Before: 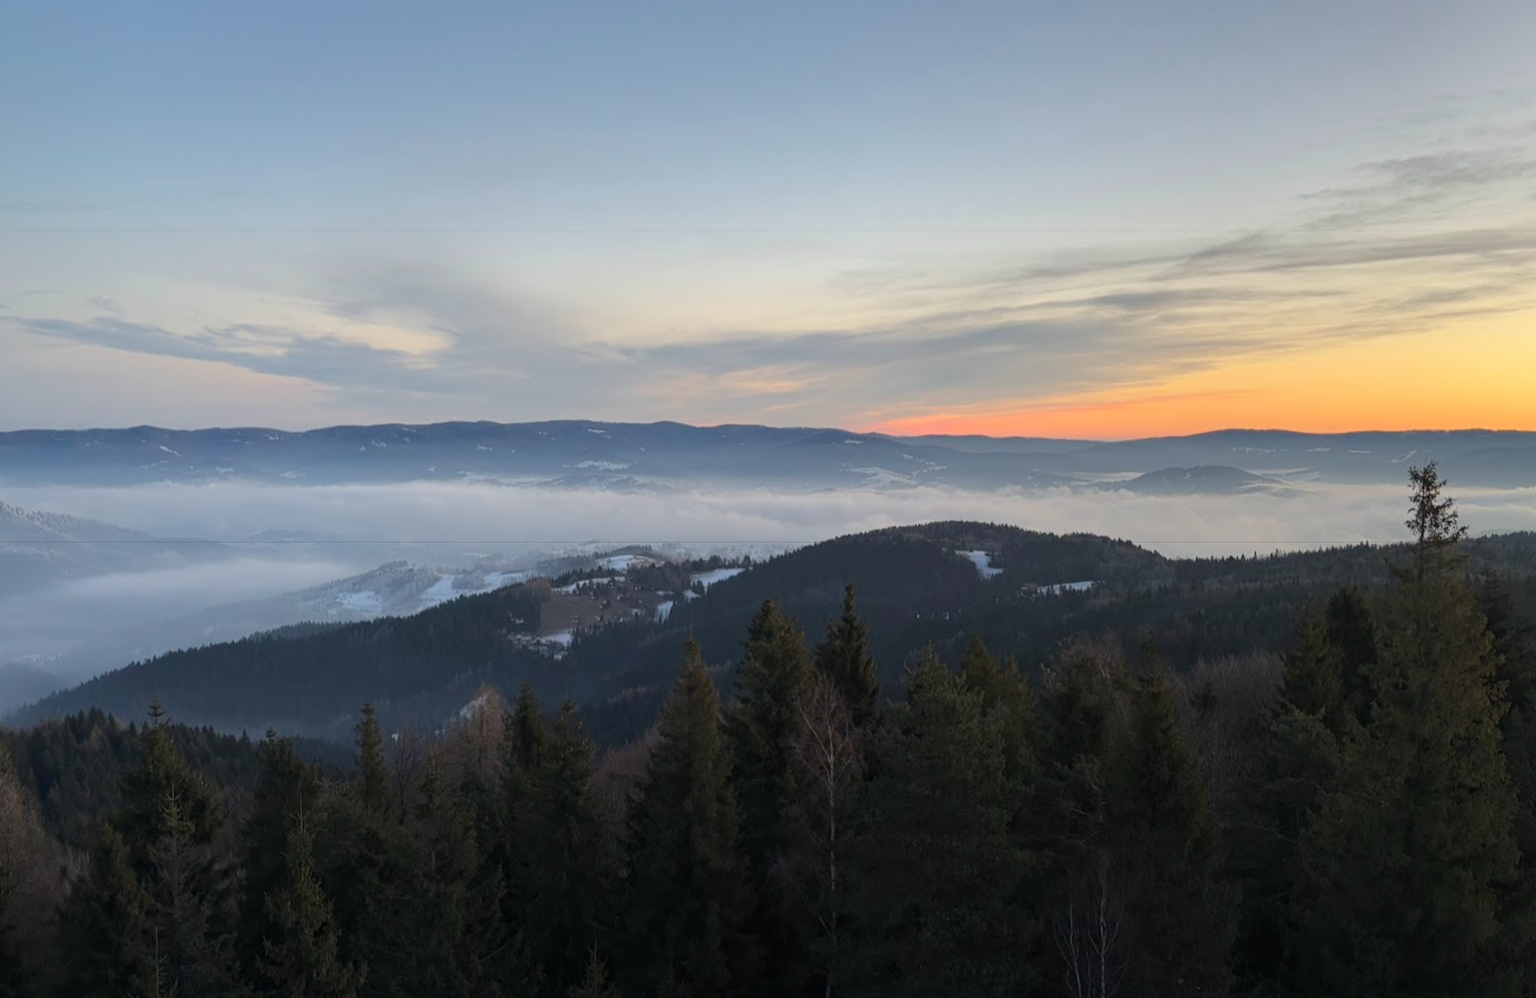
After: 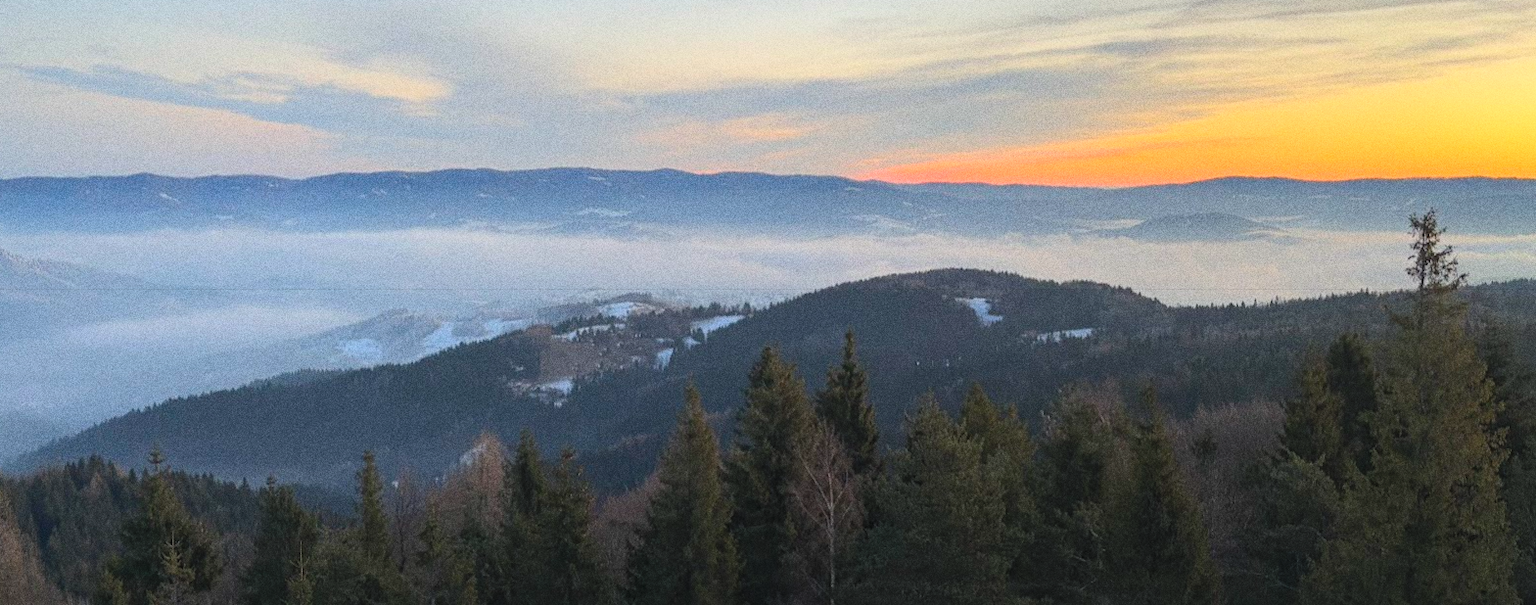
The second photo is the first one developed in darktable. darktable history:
grain: coarseness 0.09 ISO, strength 40%
exposure: compensate highlight preservation false
crop and rotate: top 25.357%, bottom 13.942%
contrast brightness saturation: contrast 0.07, brightness 0.18, saturation 0.4
